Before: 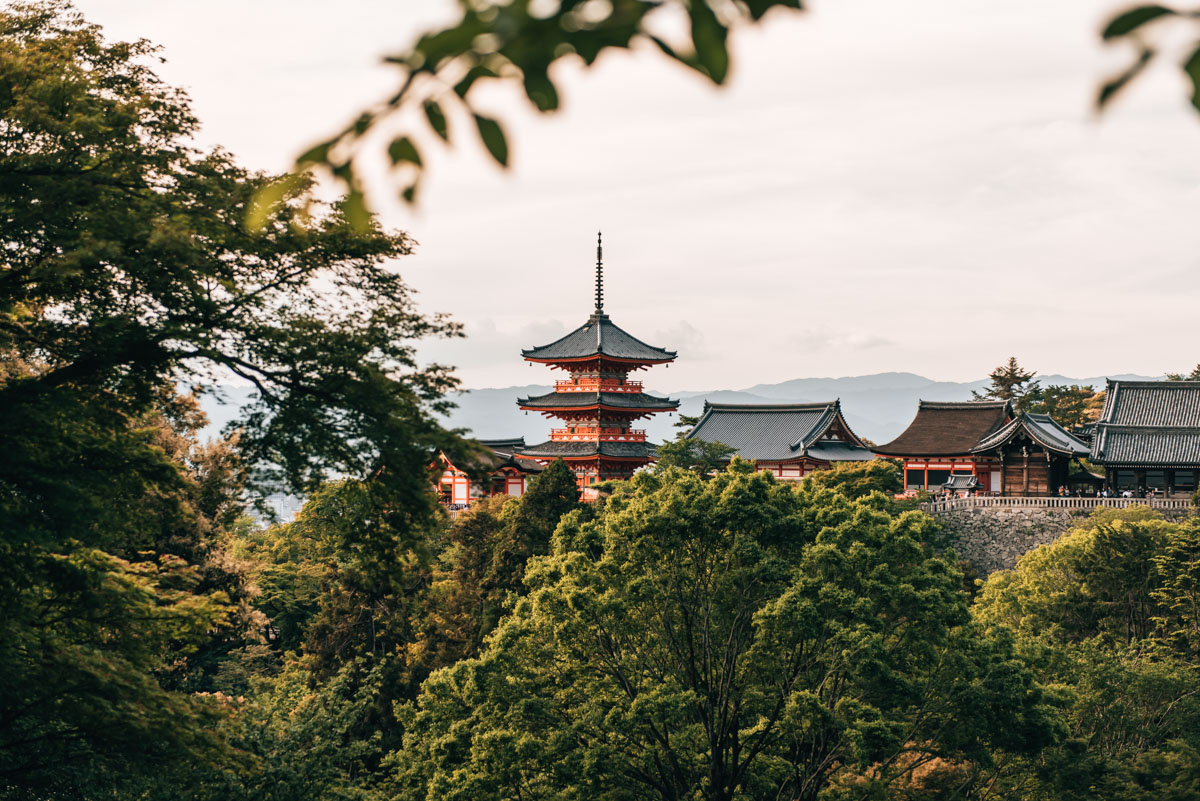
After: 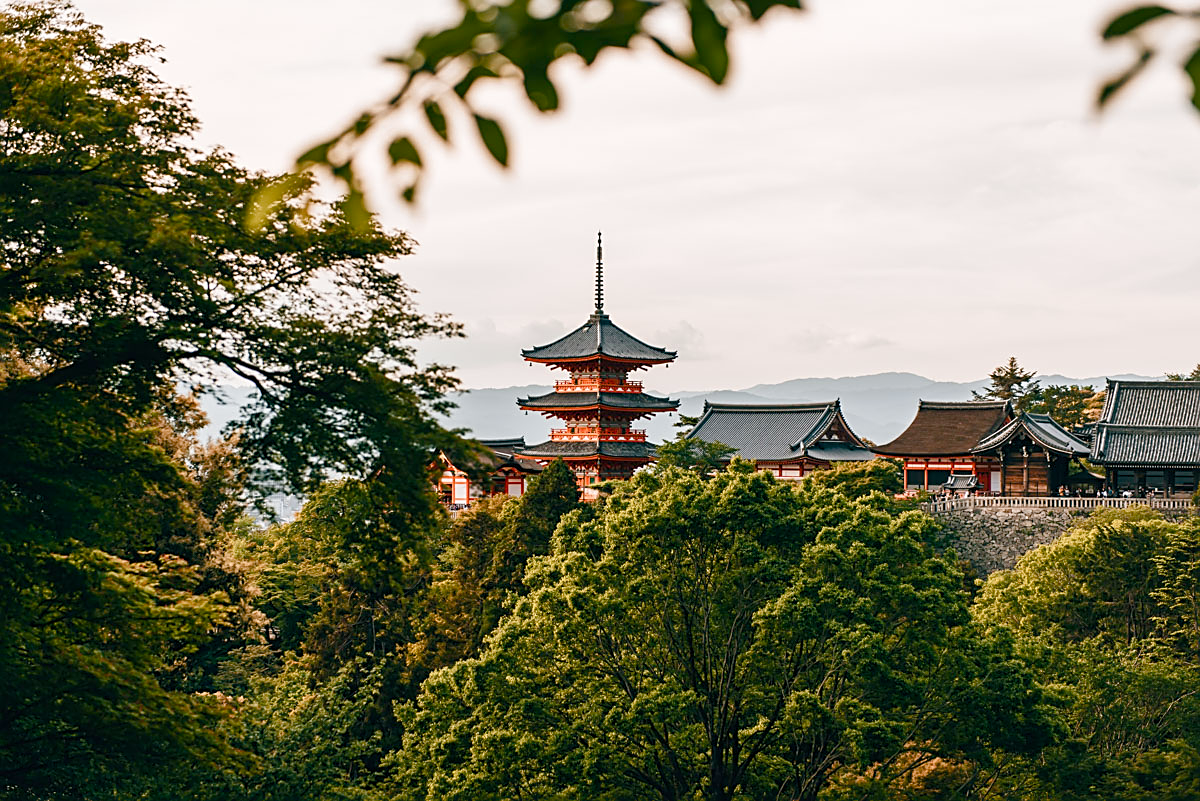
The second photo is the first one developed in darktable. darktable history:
color balance rgb: linear chroma grading › shadows 15.61%, perceptual saturation grading › global saturation 13.599%, perceptual saturation grading › highlights -30.397%, perceptual saturation grading › shadows 51.156%
sharpen: on, module defaults
